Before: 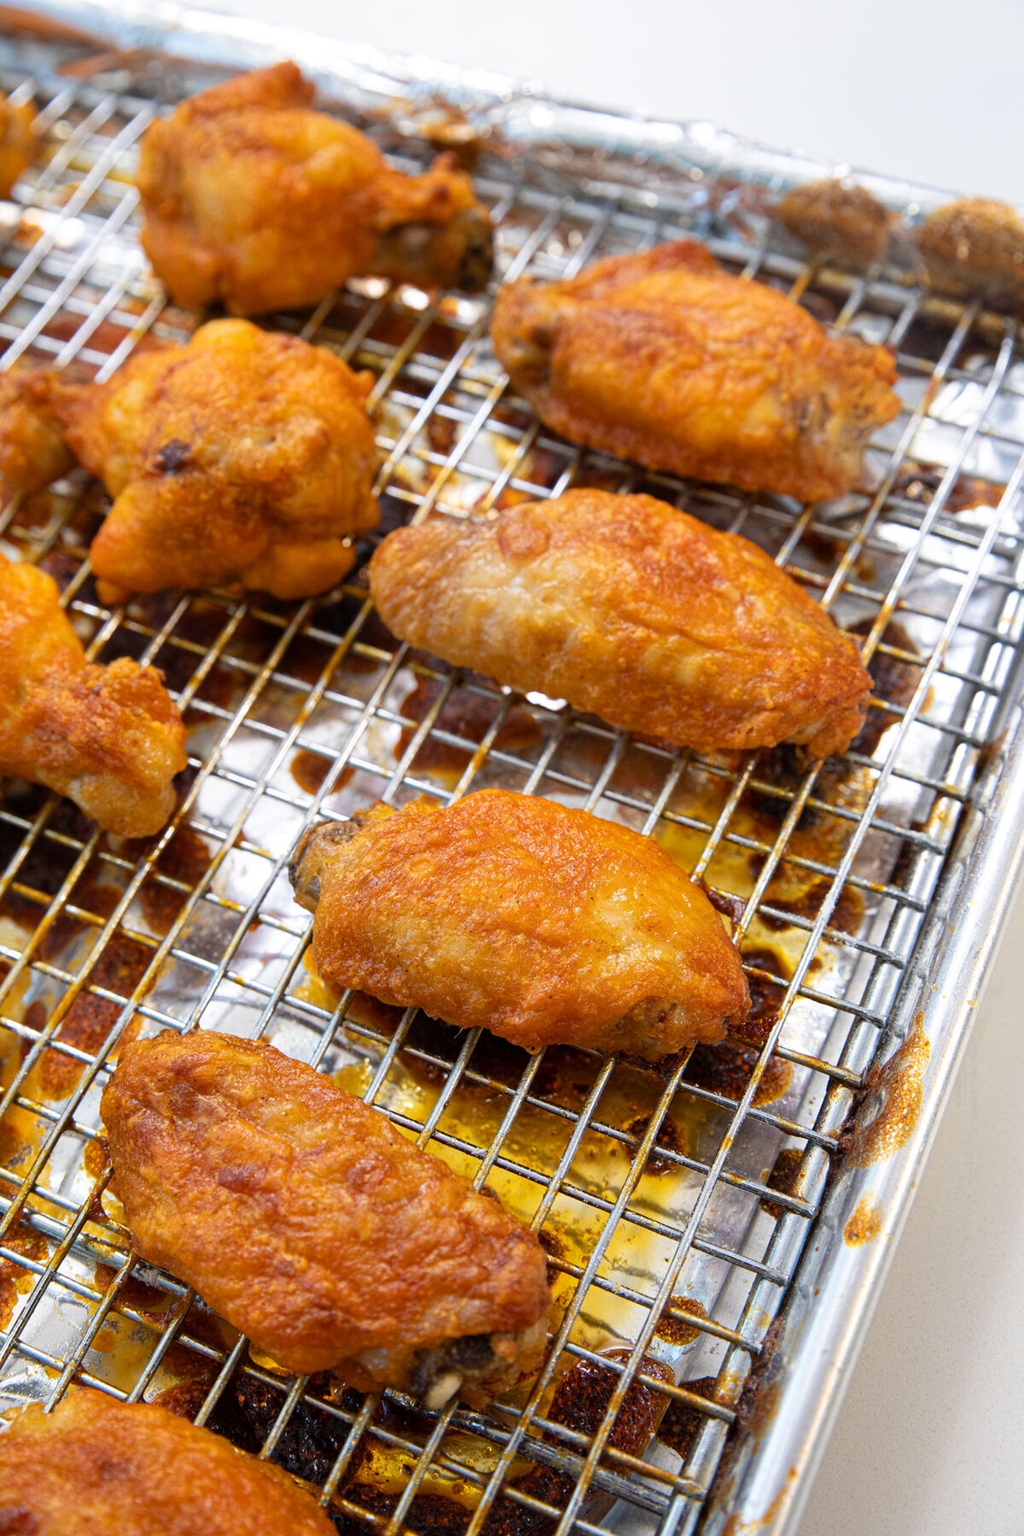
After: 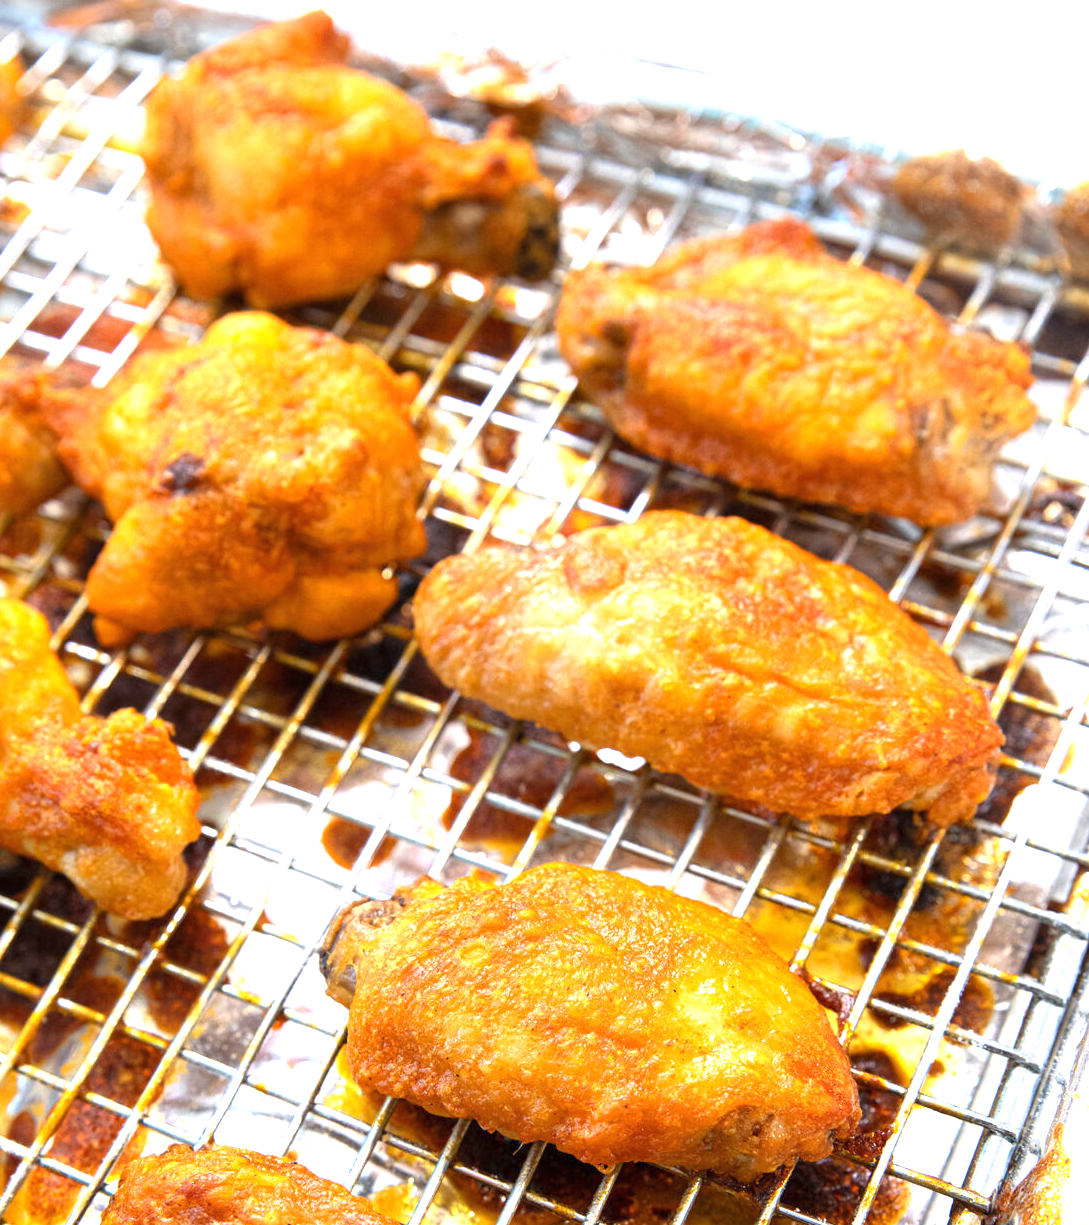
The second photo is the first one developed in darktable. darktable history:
exposure: black level correction 0, exposure 1.102 EV, compensate exposure bias true, compensate highlight preservation false
crop: left 1.606%, top 3.454%, right 7.588%, bottom 28.455%
